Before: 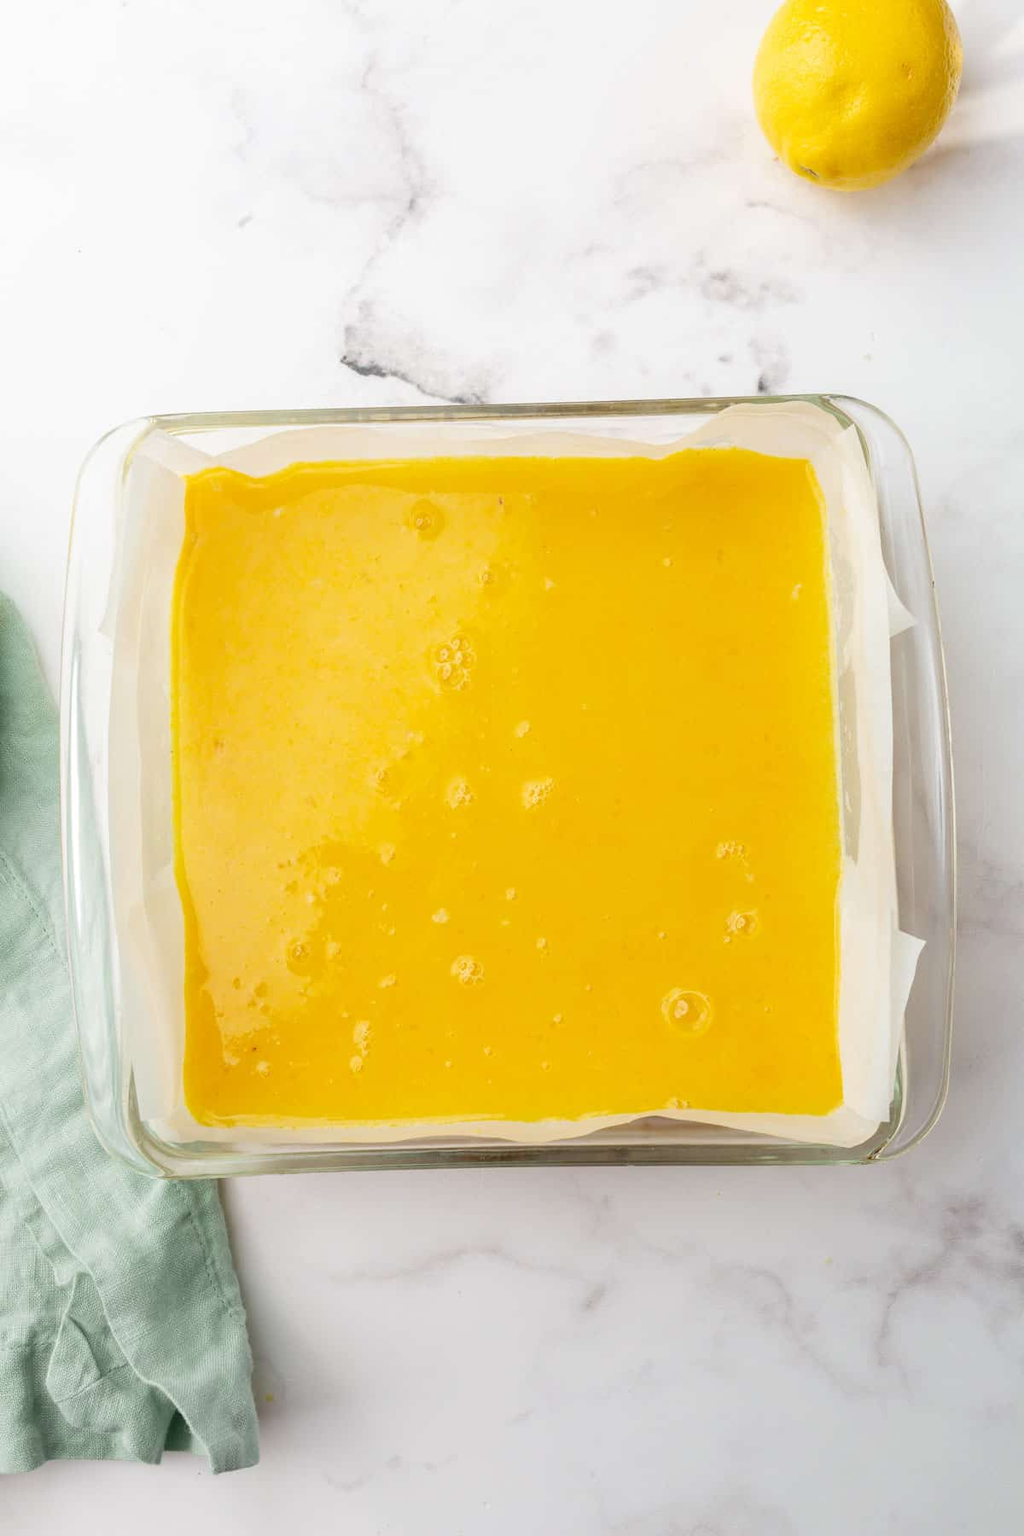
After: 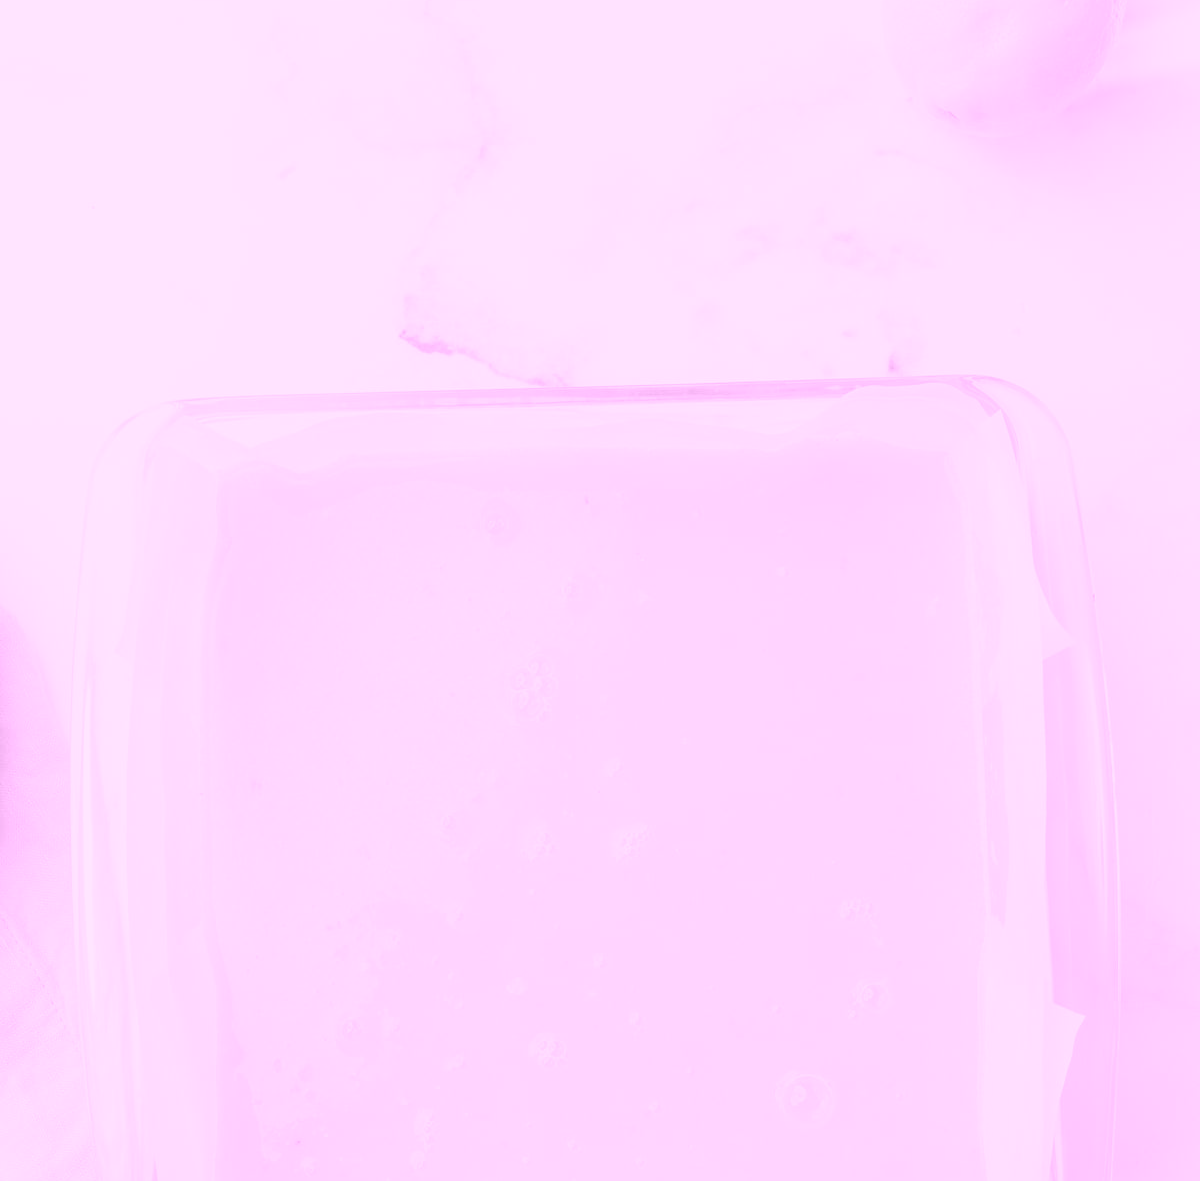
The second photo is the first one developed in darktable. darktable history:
colorize: hue 331.2°, saturation 75%, source mix 30.28%, lightness 70.52%, version 1
crop and rotate: top 4.848%, bottom 29.503%
